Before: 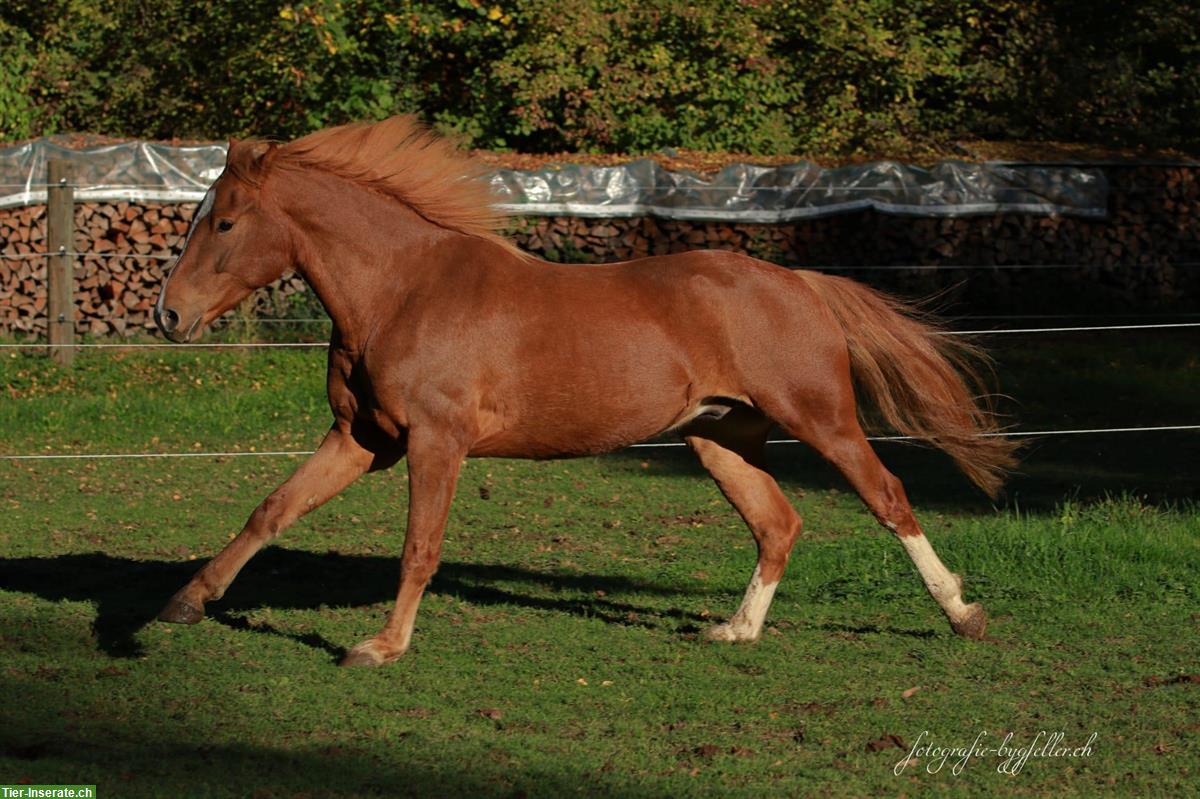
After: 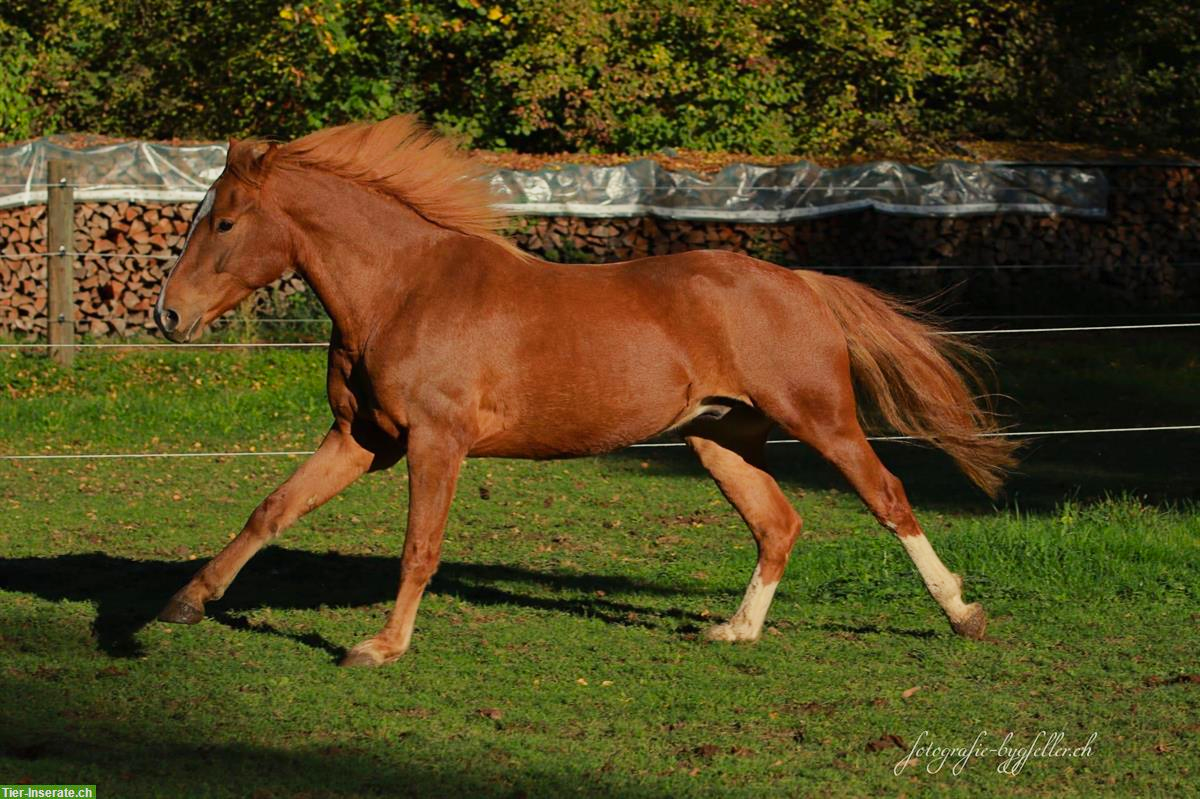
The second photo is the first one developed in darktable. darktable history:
filmic rgb: black relative exposure -16 EV, white relative exposure 6.09 EV, hardness 5.23, iterations of high-quality reconstruction 0, contrast in shadows safe
color balance rgb: shadows lift › hue 87.39°, highlights gain › luminance 6.207%, highlights gain › chroma 2.633%, highlights gain › hue 89.18°, perceptual saturation grading › global saturation 0.721%, perceptual brilliance grading › global brilliance 11.798%, global vibrance 20%
